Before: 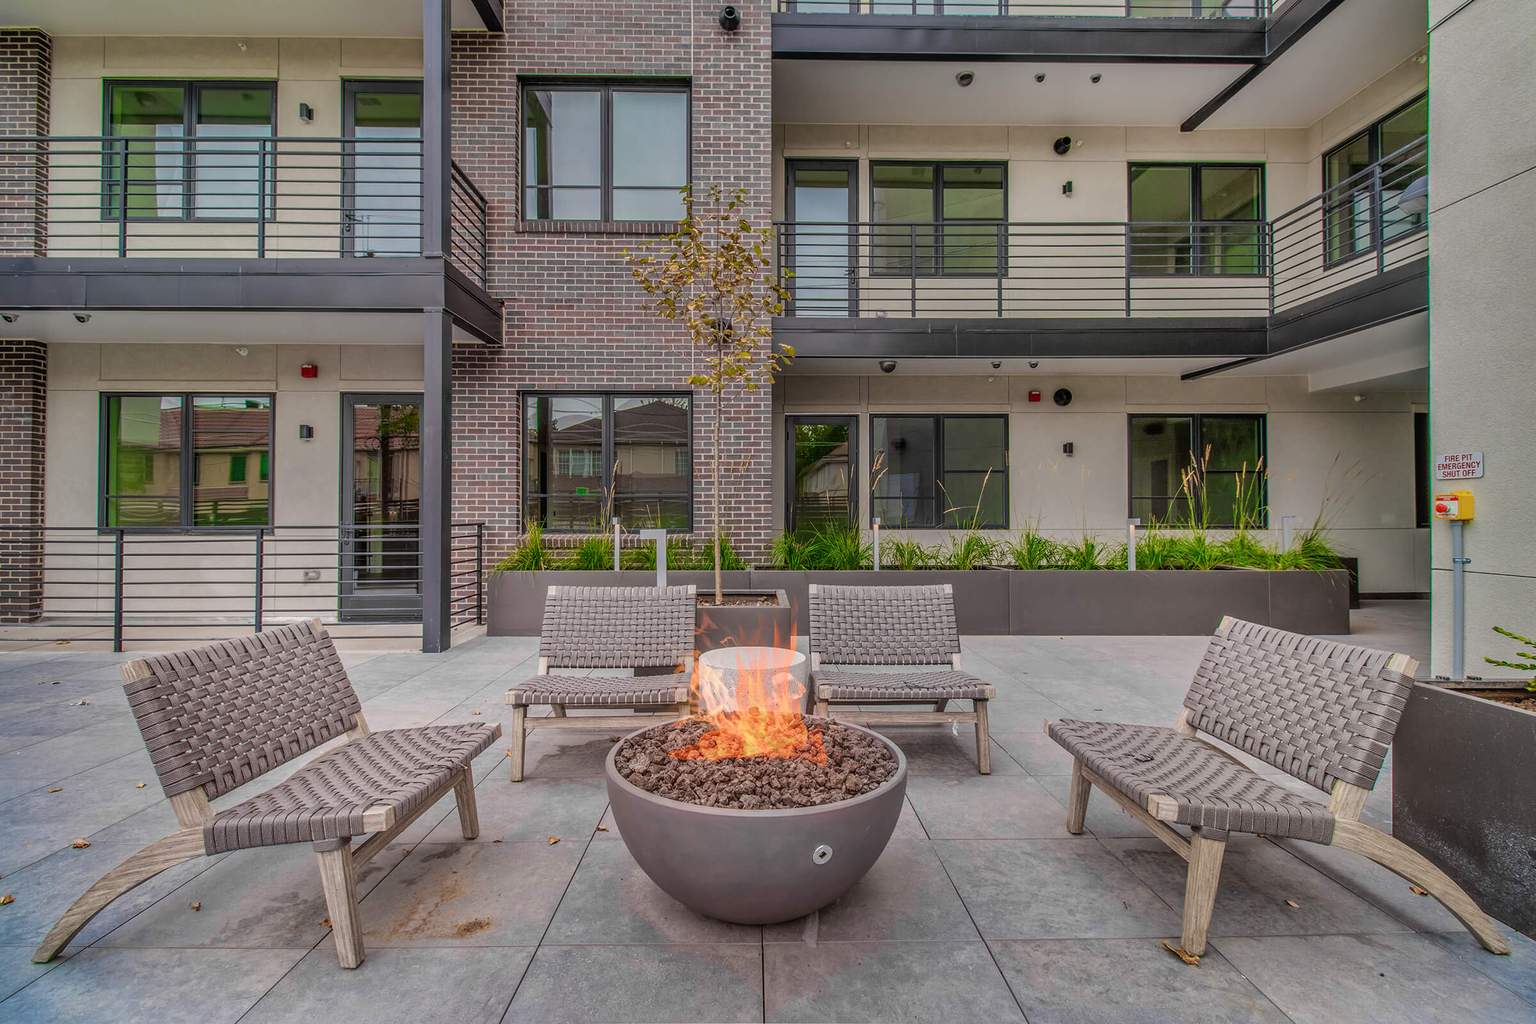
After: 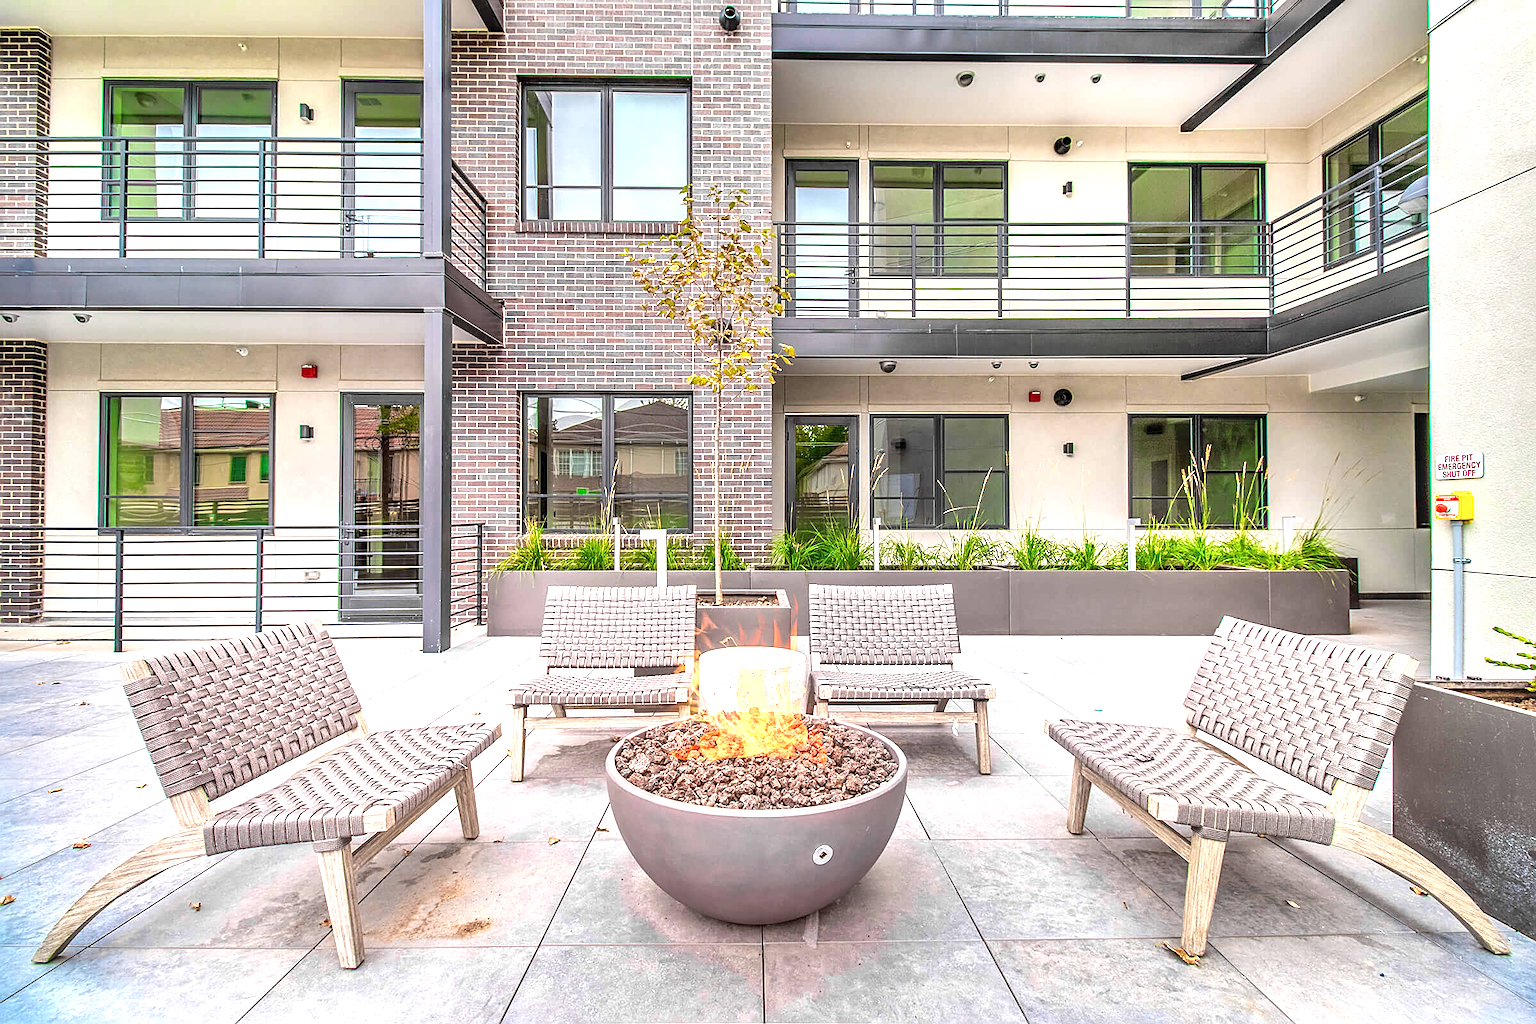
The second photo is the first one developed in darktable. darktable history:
exposure: black level correction 0.001, exposure 1.642 EV, compensate exposure bias true, compensate highlight preservation false
sharpen: on, module defaults
